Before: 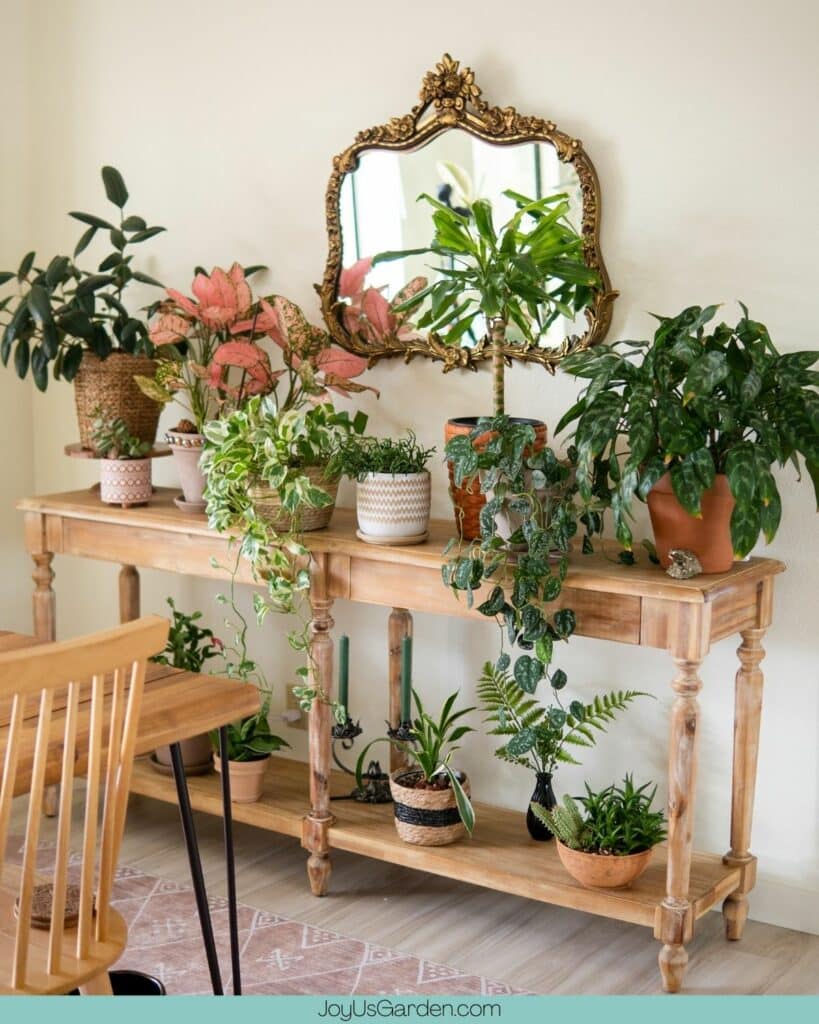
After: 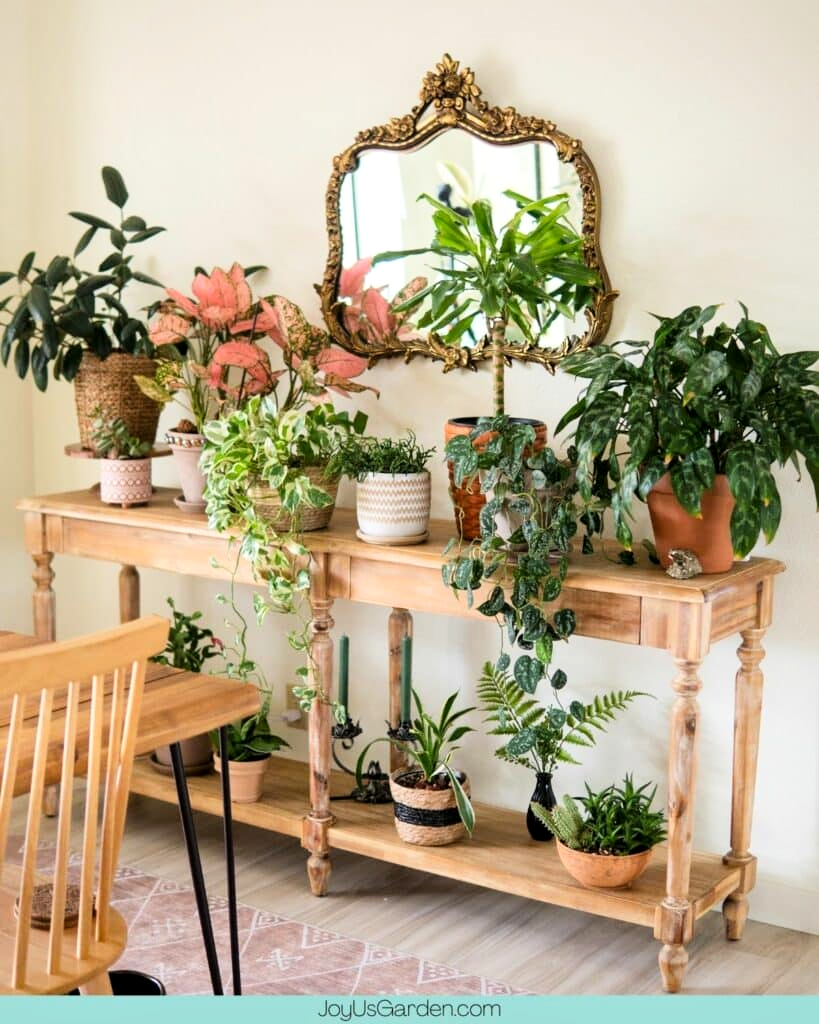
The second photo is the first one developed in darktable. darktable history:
local contrast: mode bilateral grid, contrast 20, coarseness 50, detail 120%, midtone range 0.2
tone curve: curves: ch0 [(0, 0) (0.004, 0.001) (0.133, 0.112) (0.325, 0.362) (0.832, 0.893) (1, 1)], color space Lab, linked channels, preserve colors none
